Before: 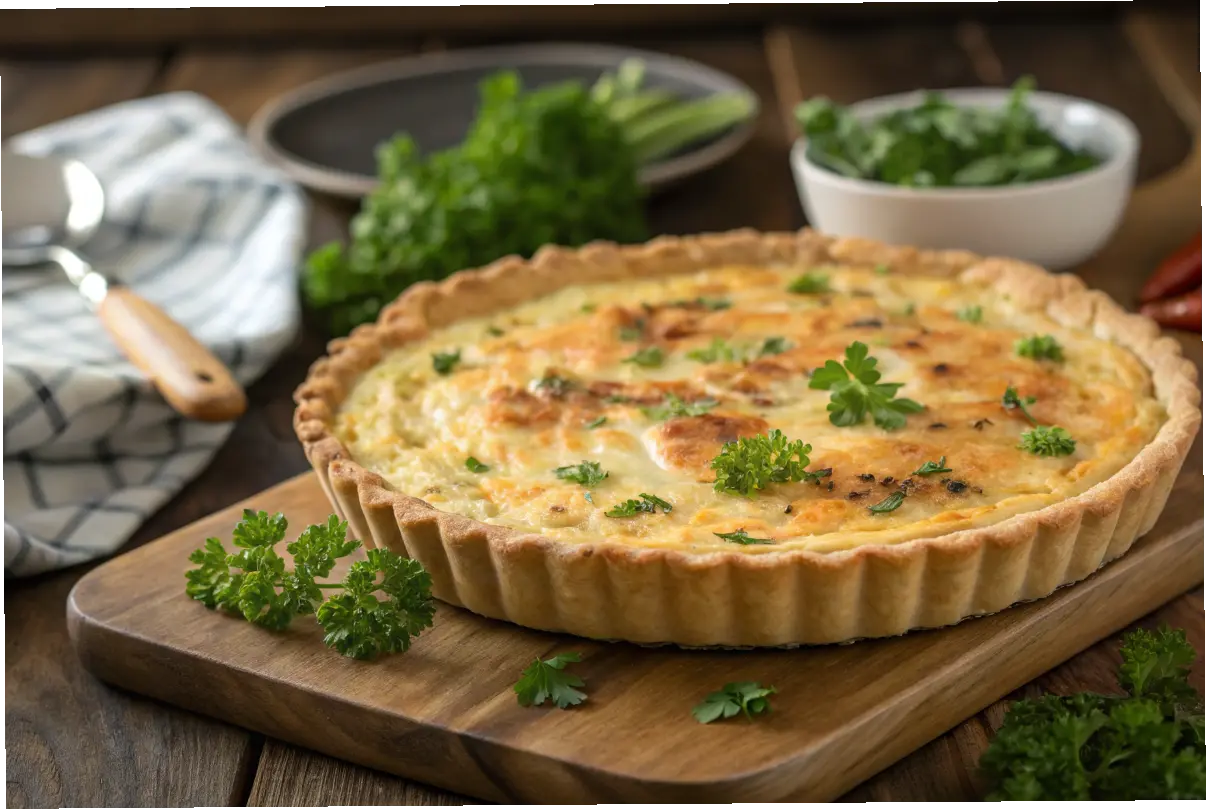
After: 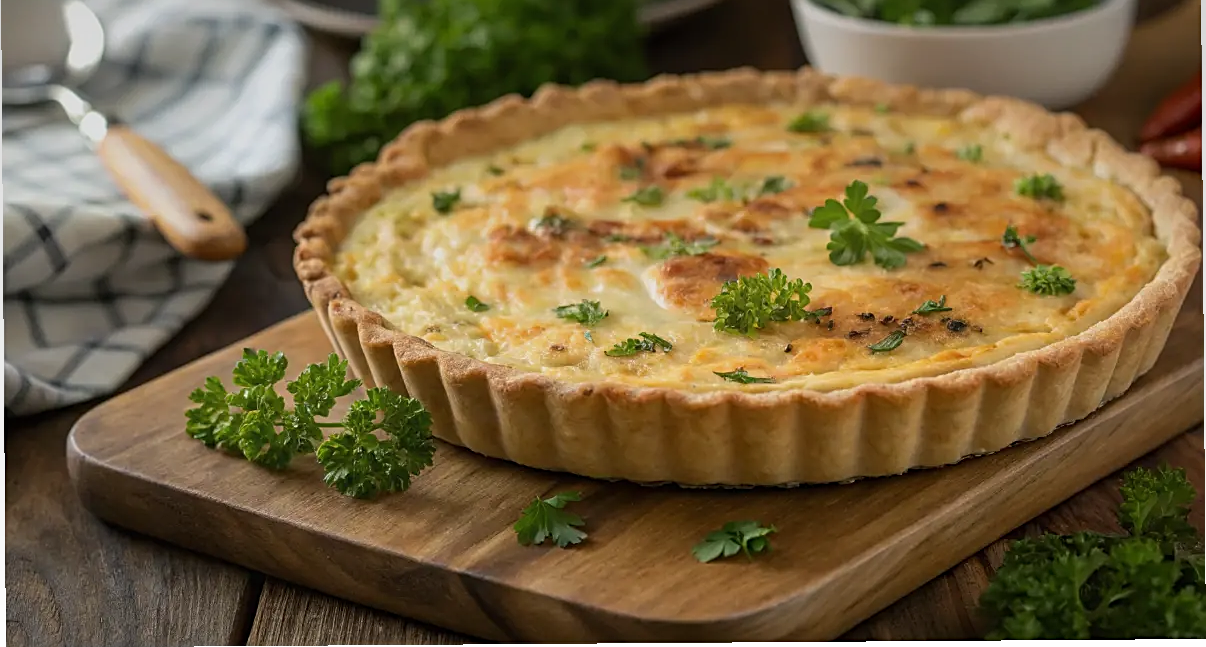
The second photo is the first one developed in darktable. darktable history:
sharpen: on, module defaults
crop and rotate: top 19.998%
graduated density: on, module defaults
